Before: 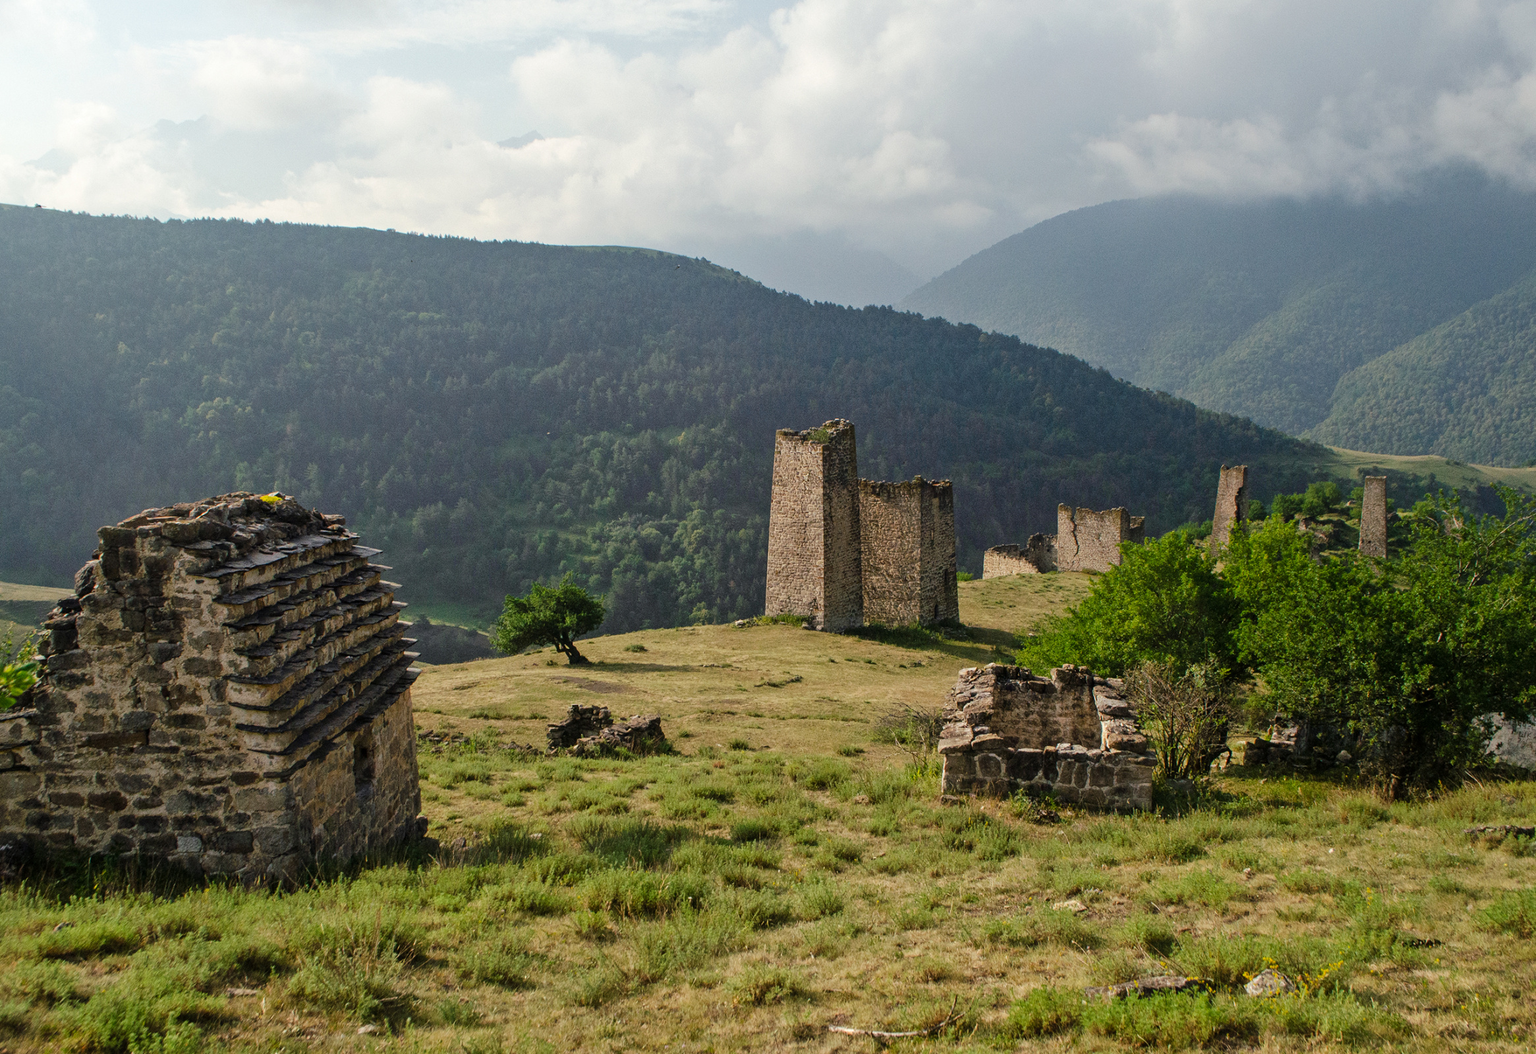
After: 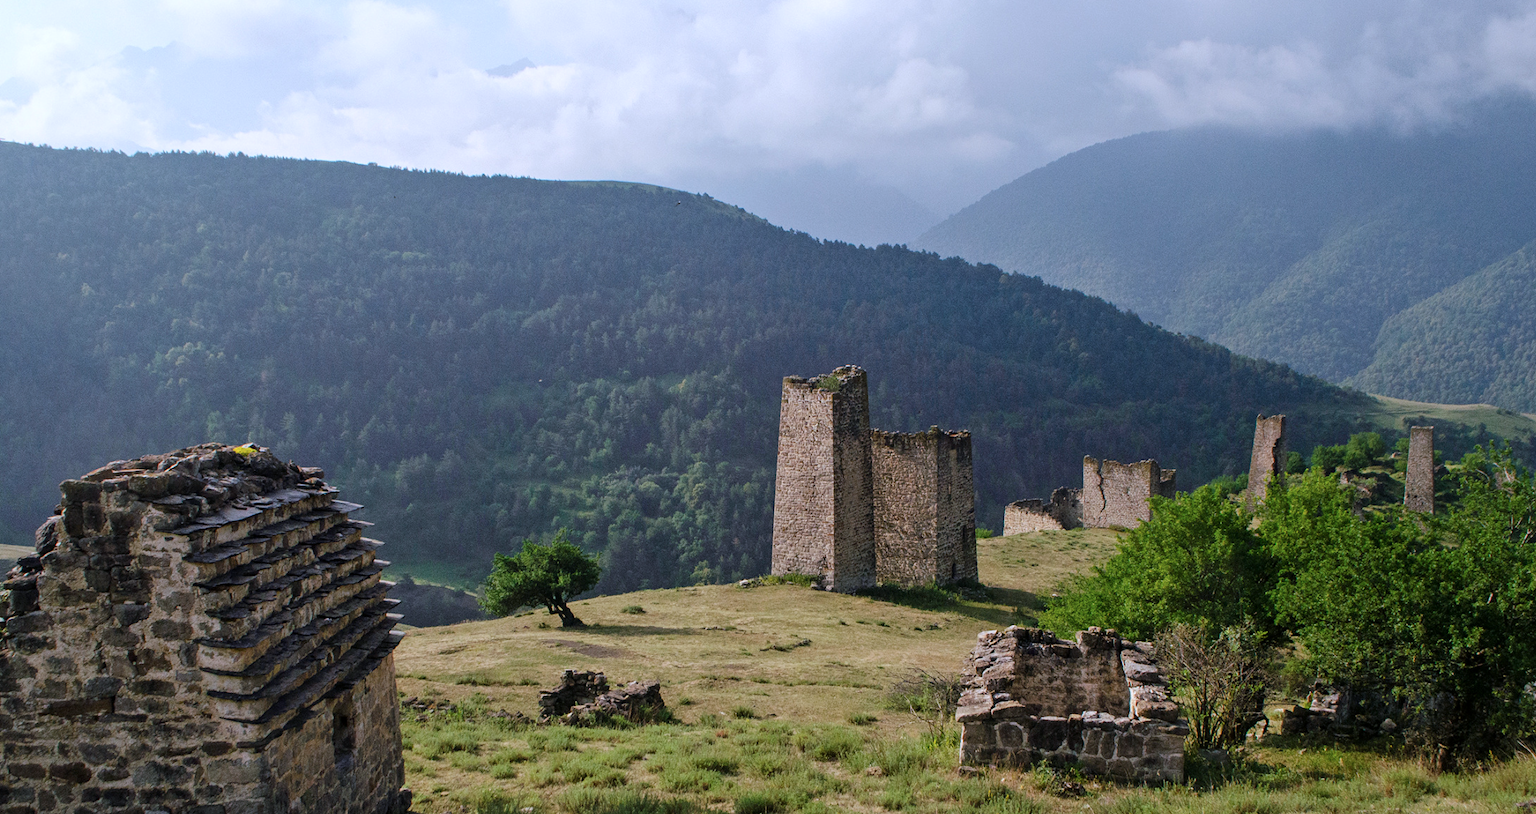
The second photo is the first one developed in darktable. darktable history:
color calibration: illuminant custom, x 0.373, y 0.388, temperature 4269.97 K
crop: left 2.737%, top 7.287%, right 3.421%, bottom 20.179%
exposure: black level correction 0.001, compensate highlight preservation false
